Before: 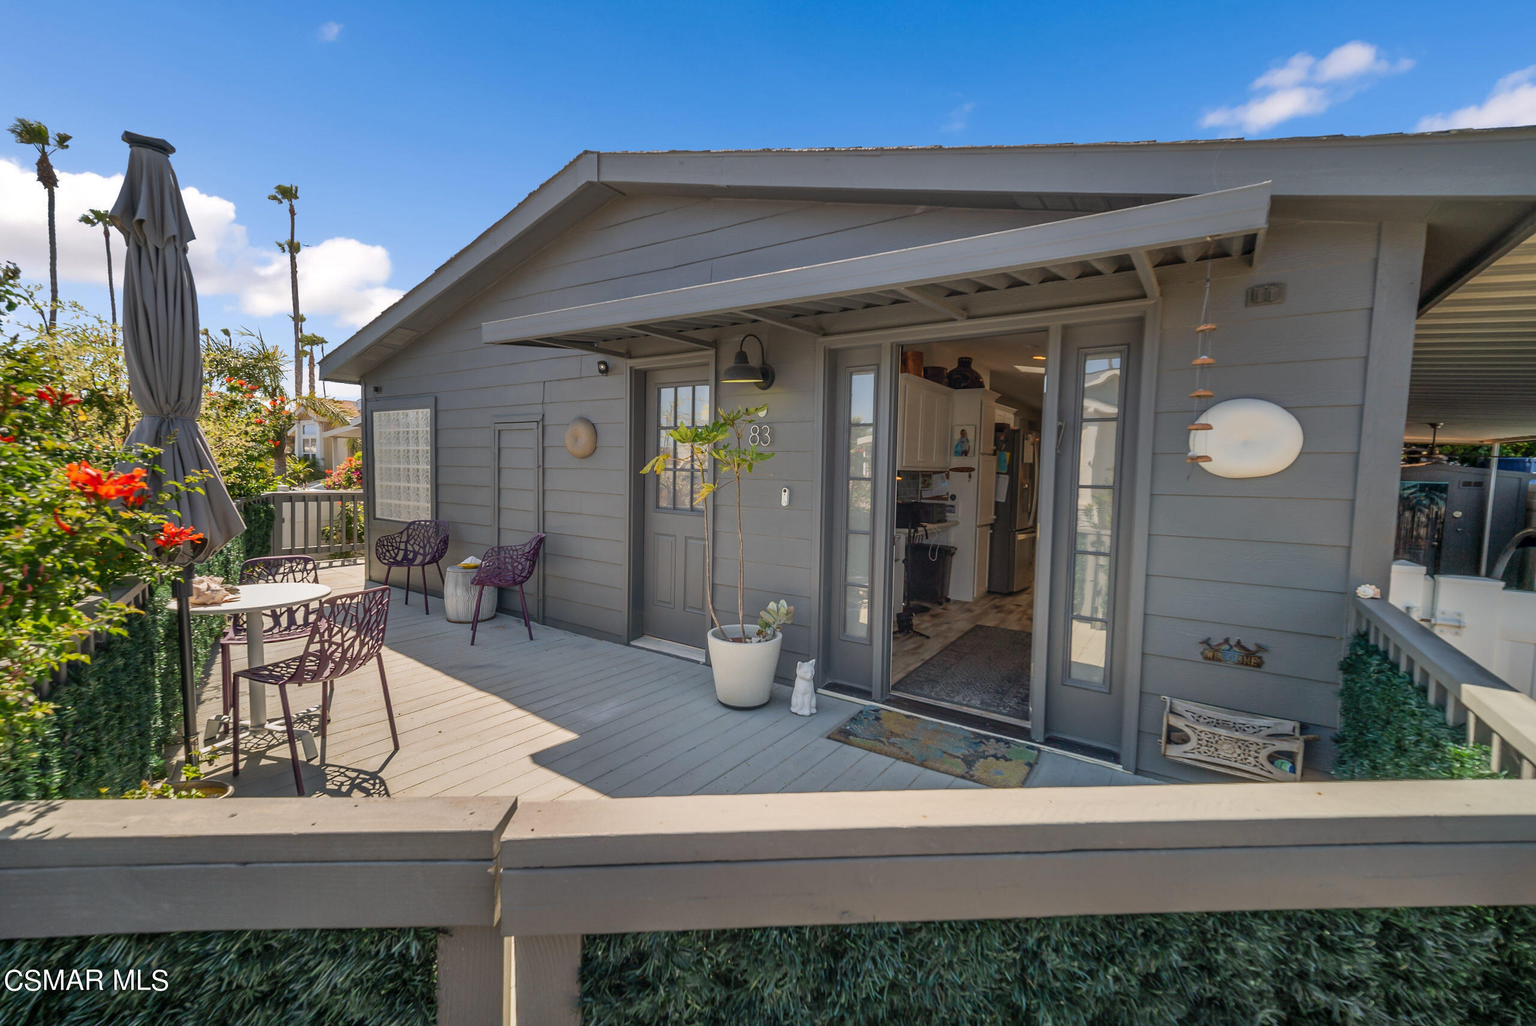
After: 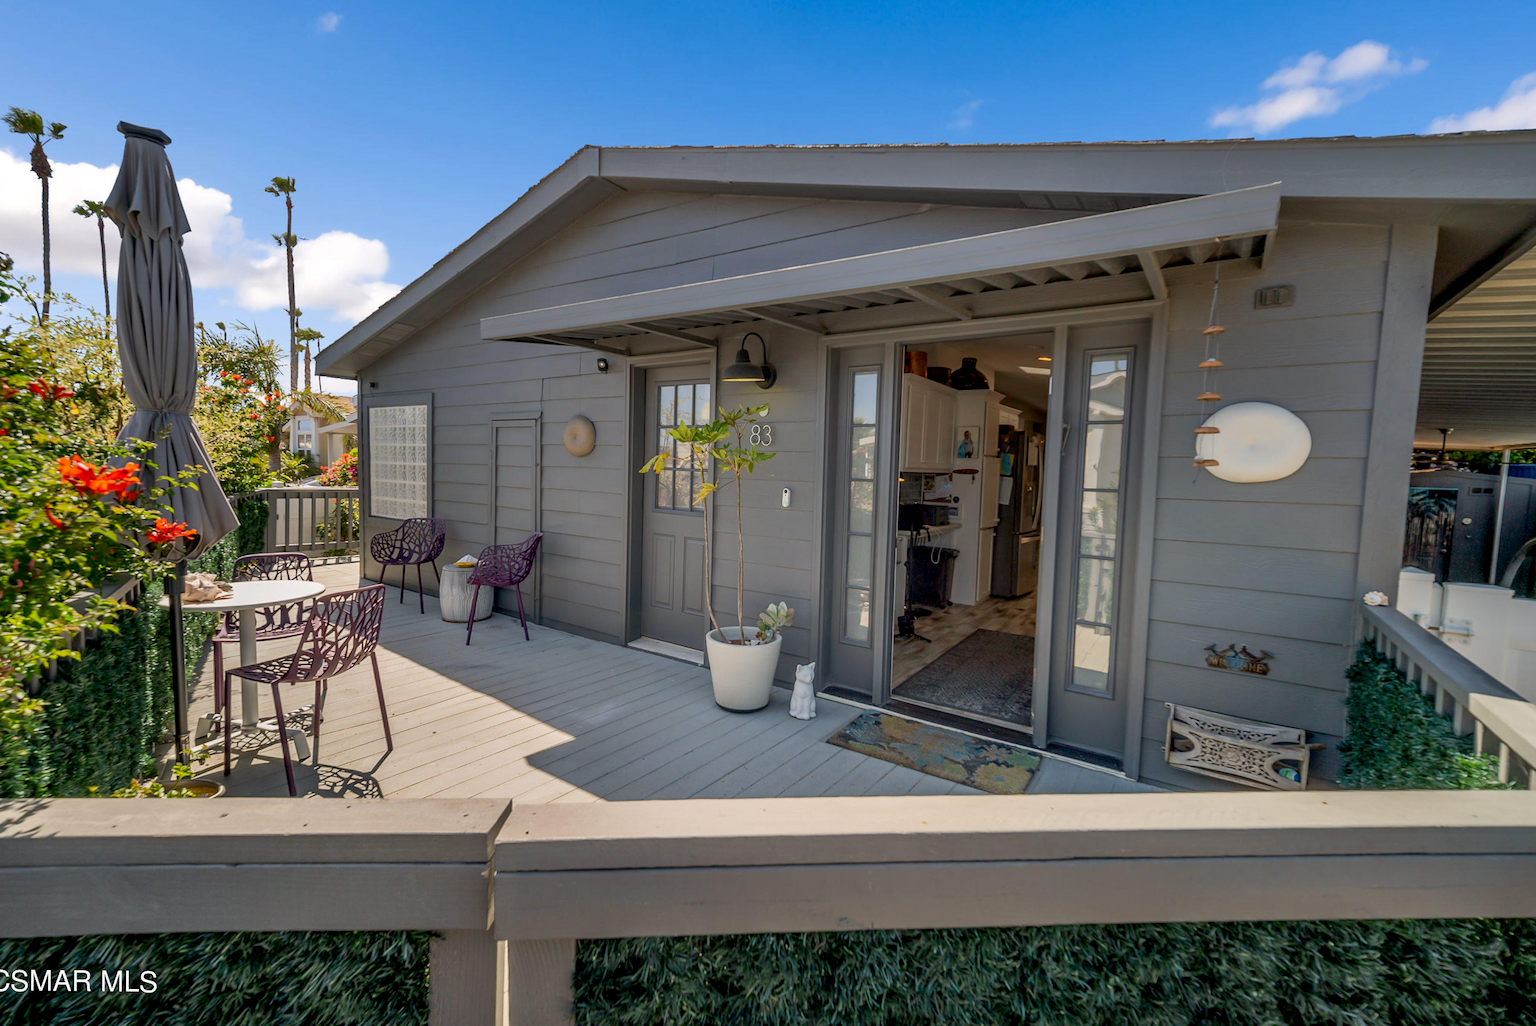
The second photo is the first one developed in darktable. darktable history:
exposure: black level correction 0.009, compensate highlight preservation false
crop and rotate: angle -0.499°
